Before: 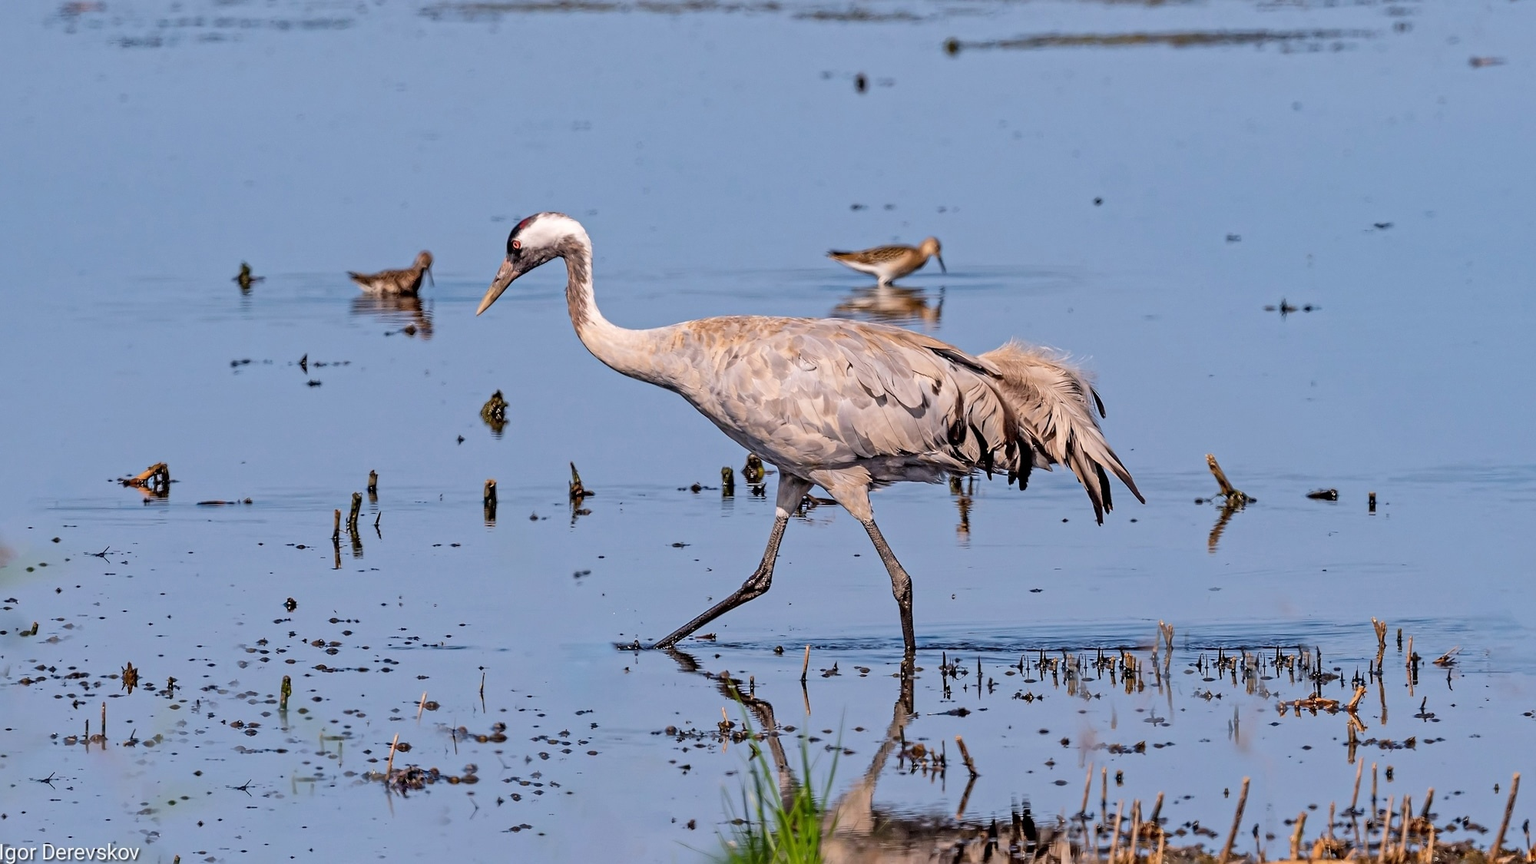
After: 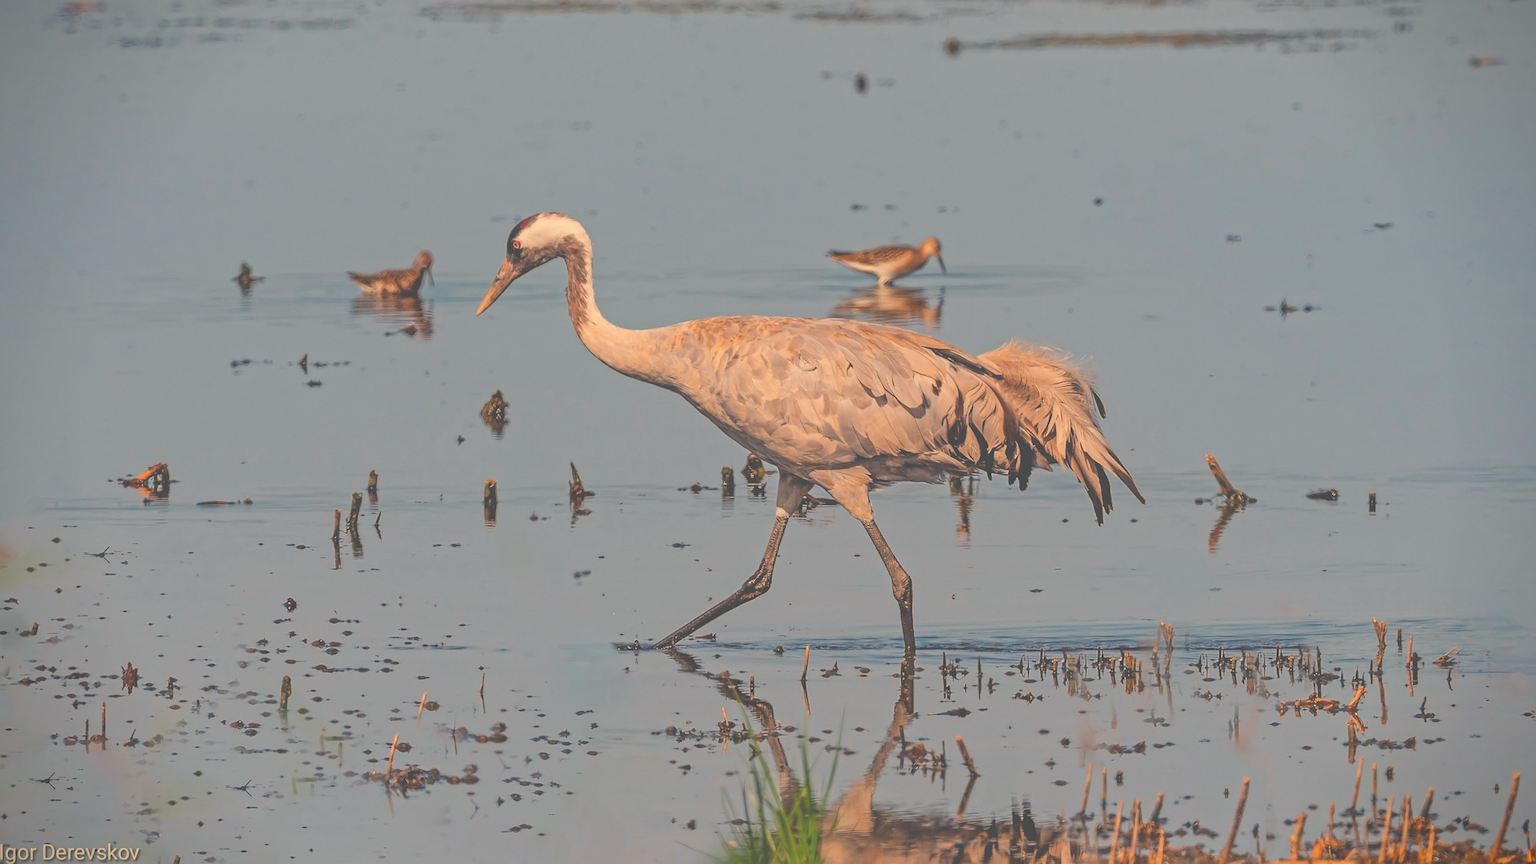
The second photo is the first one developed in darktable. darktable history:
contrast brightness saturation: contrast -0.28
vignetting: fall-off start 88.53%, fall-off radius 44.2%, saturation 0.376, width/height ratio 1.161
tone equalizer: on, module defaults
exposure: black level correction -0.041, exposure 0.064 EV, compensate highlight preservation false
white balance: red 1.138, green 0.996, blue 0.812
